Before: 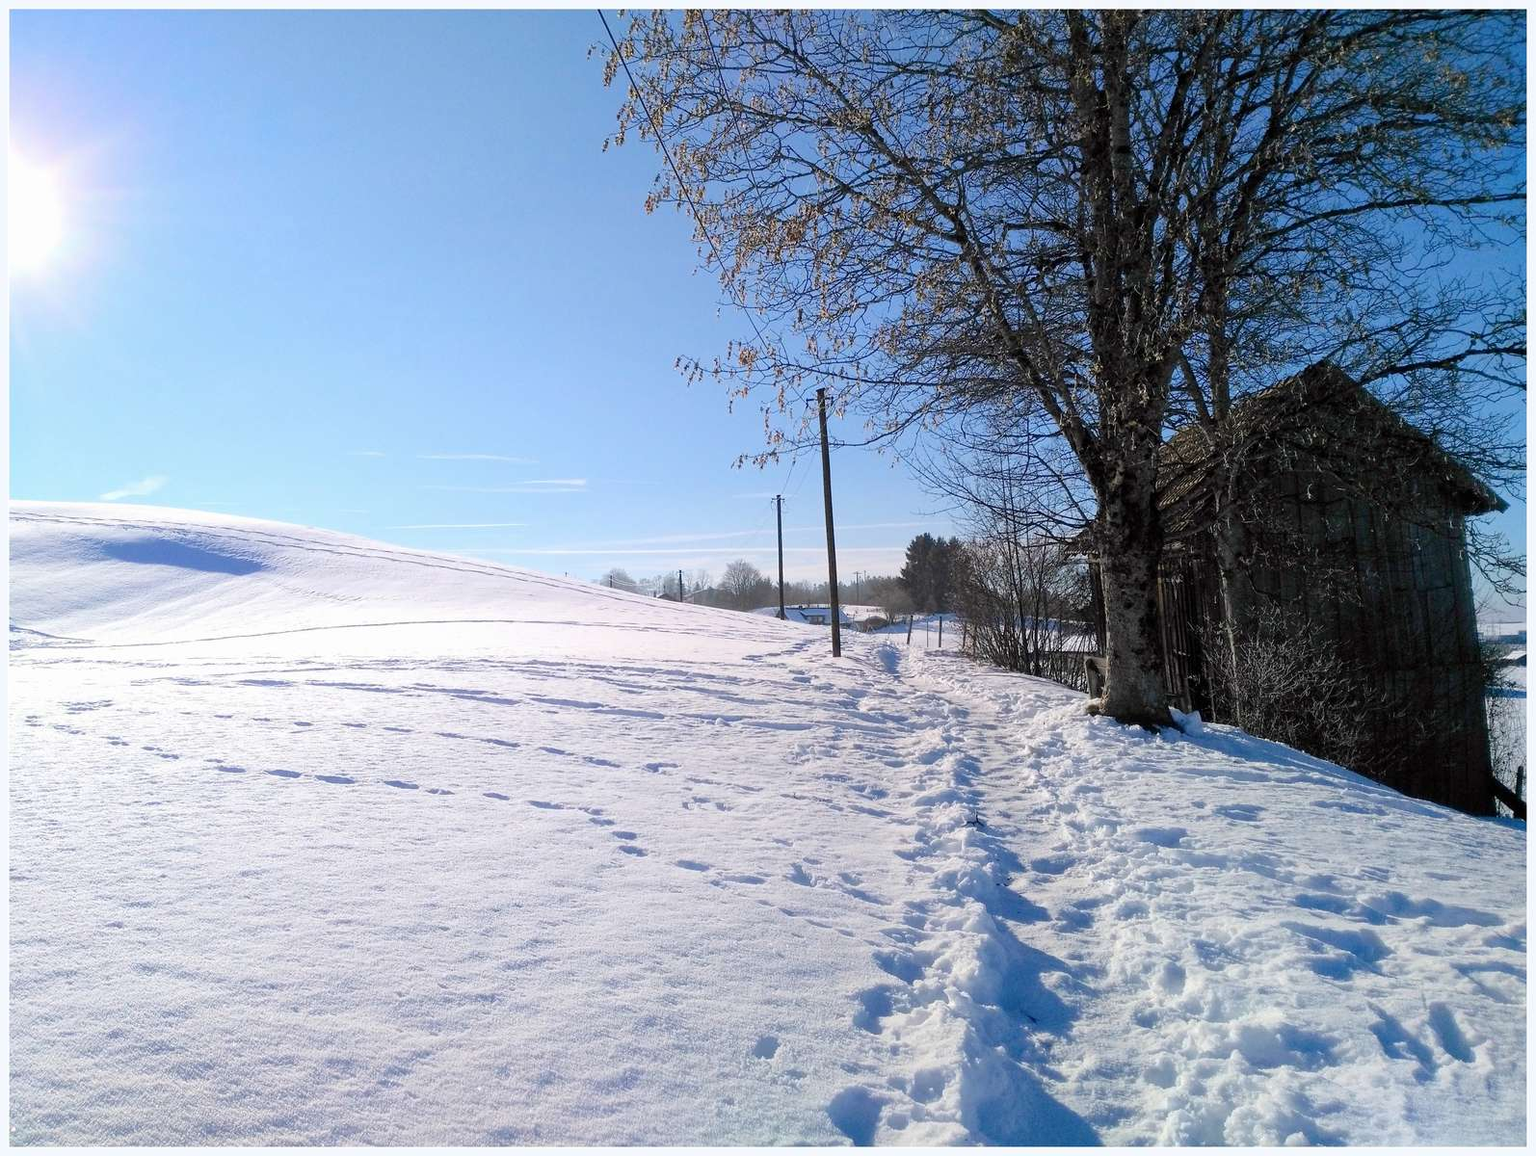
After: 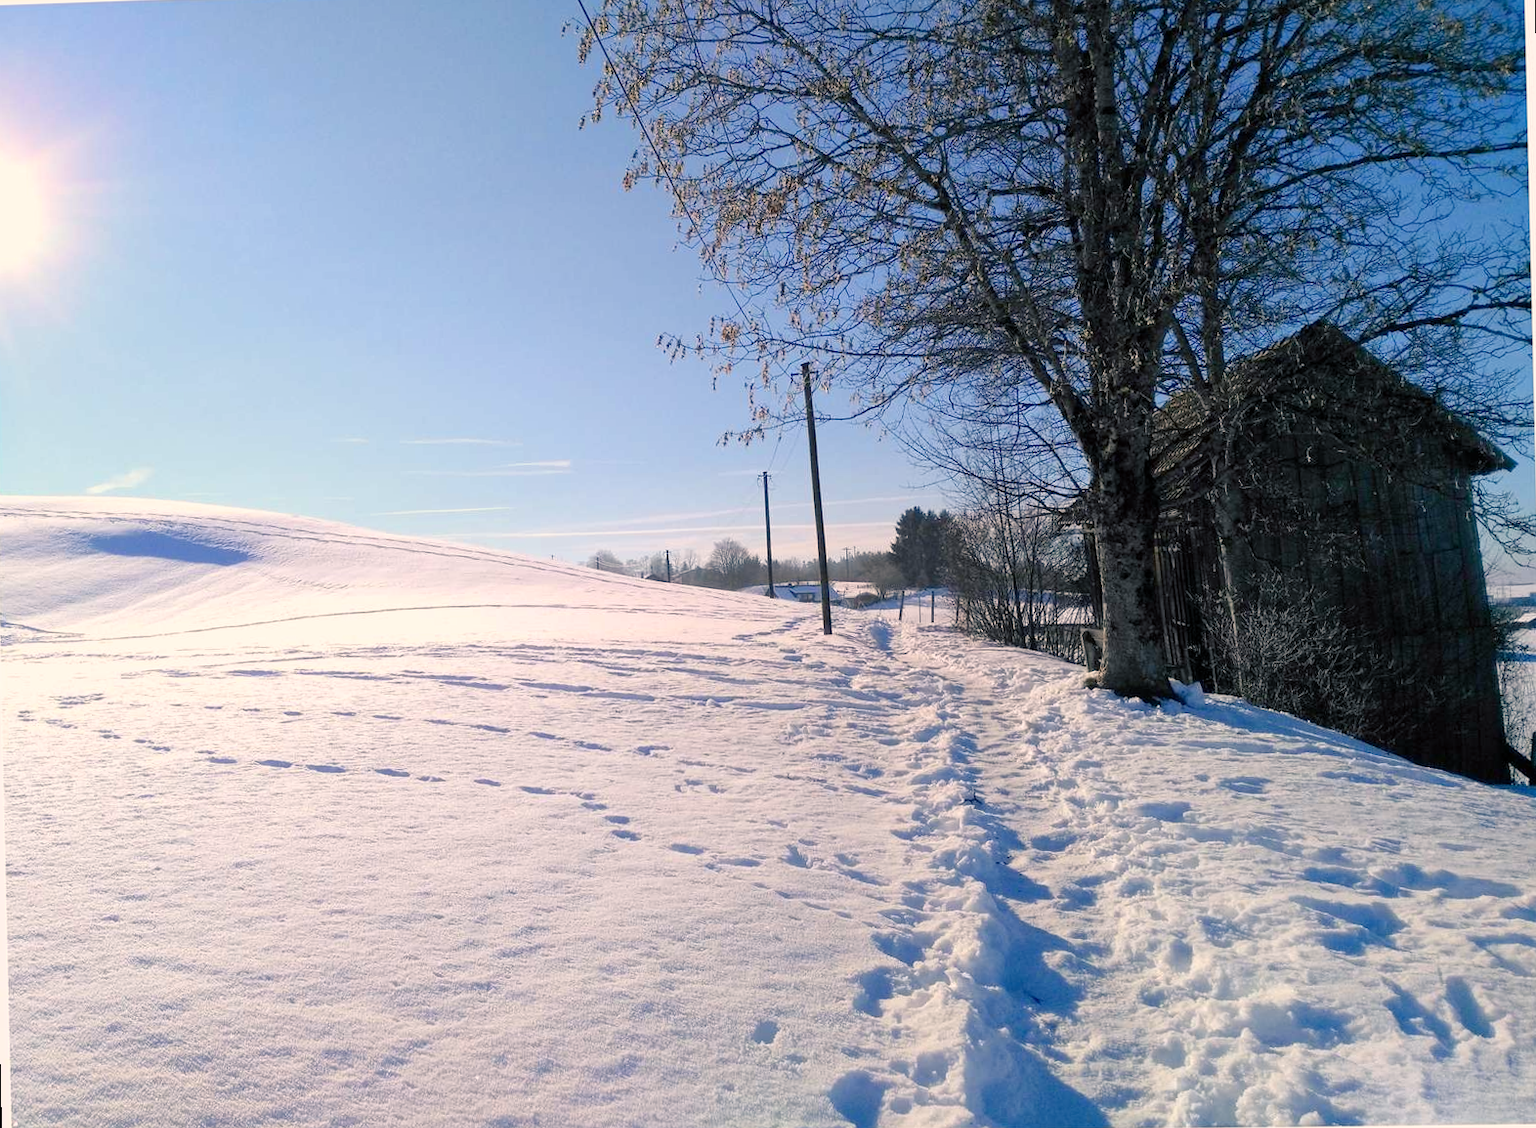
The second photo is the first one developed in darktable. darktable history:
color balance rgb: shadows lift › chroma 5.41%, shadows lift › hue 240°, highlights gain › chroma 3.74%, highlights gain › hue 60°, saturation formula JzAzBz (2021)
rotate and perspective: rotation -1.32°, lens shift (horizontal) -0.031, crop left 0.015, crop right 0.985, crop top 0.047, crop bottom 0.982
